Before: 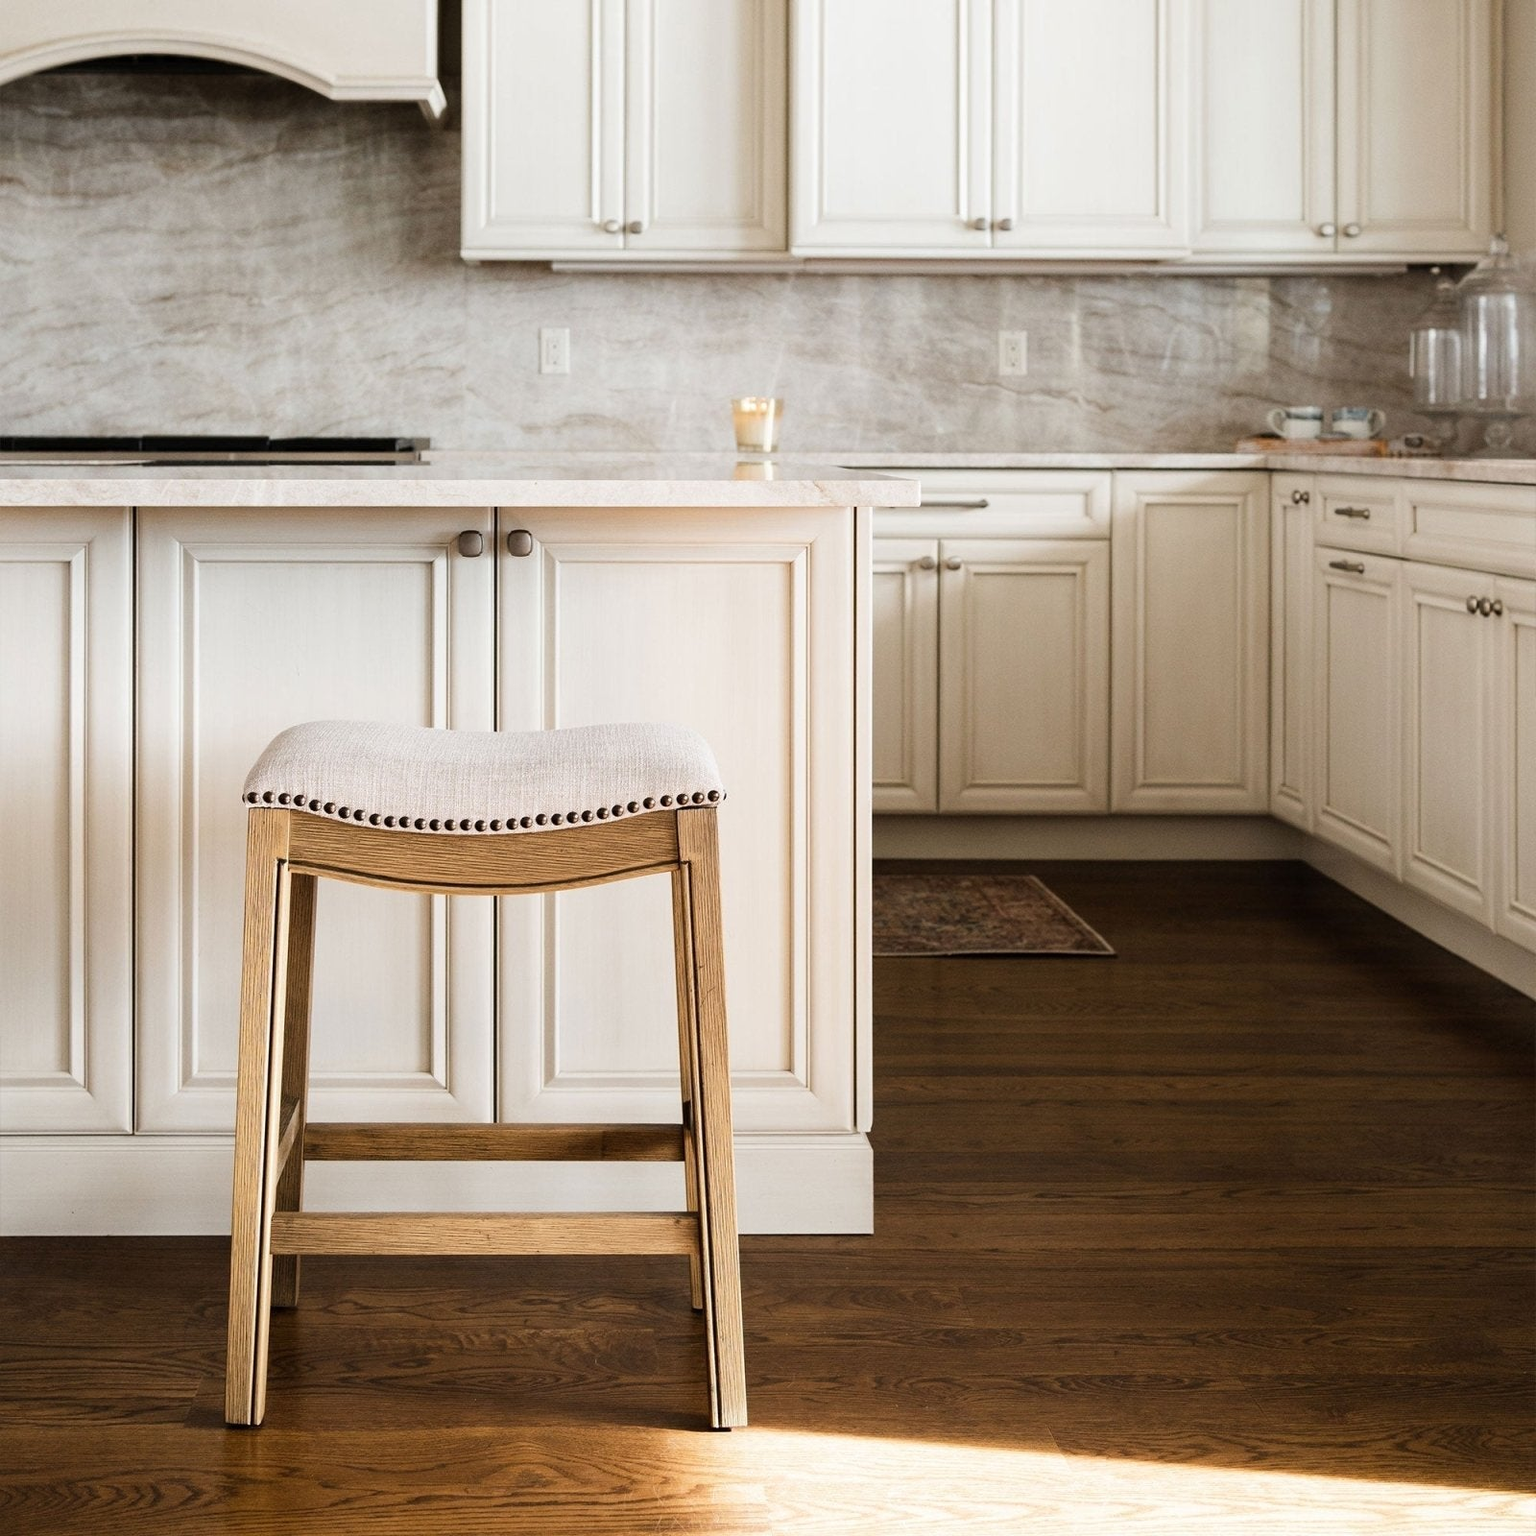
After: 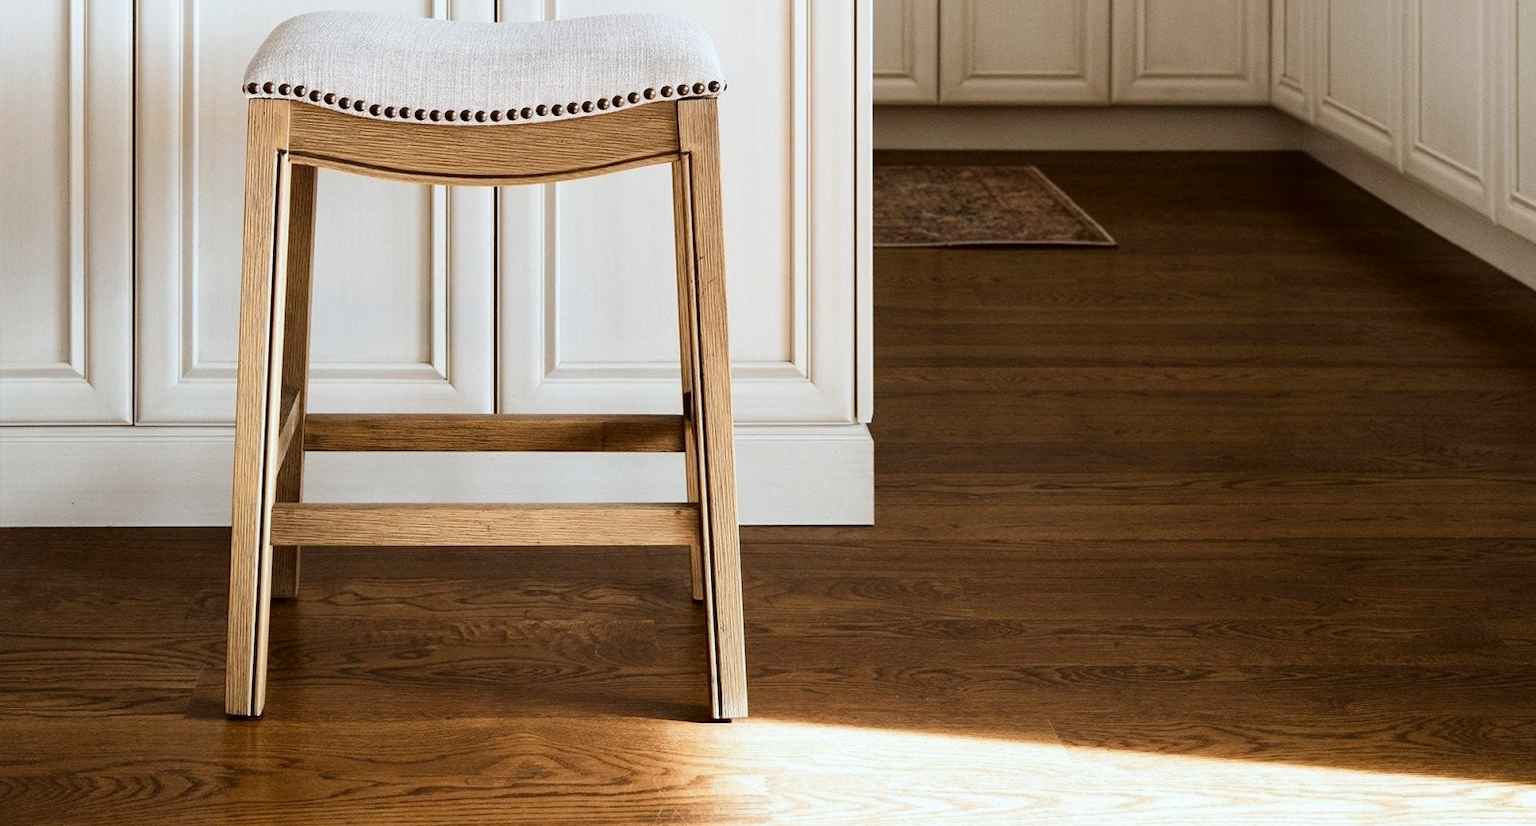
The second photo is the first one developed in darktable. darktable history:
exposure: exposure 0 EV, compensate highlight preservation false
crop and rotate: top 46.237%
color correction: highlights a* -3.28, highlights b* -6.24, shadows a* 3.1, shadows b* 5.19
